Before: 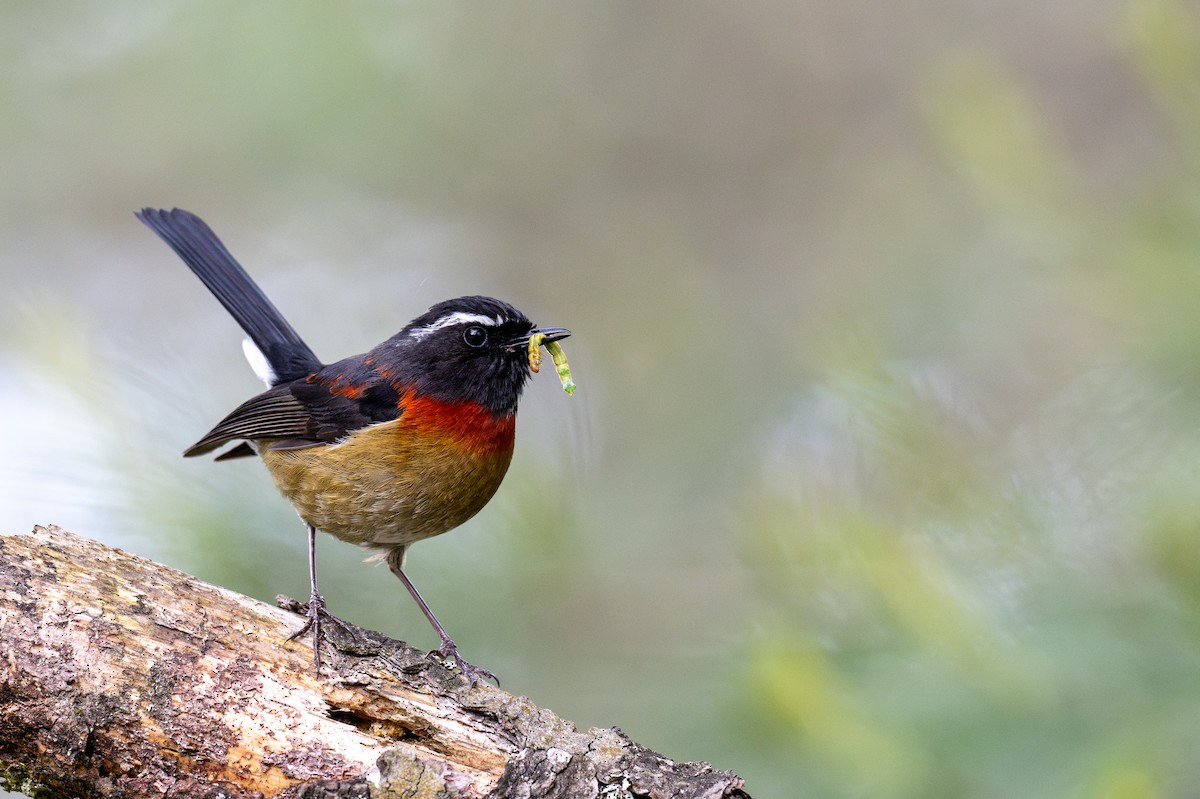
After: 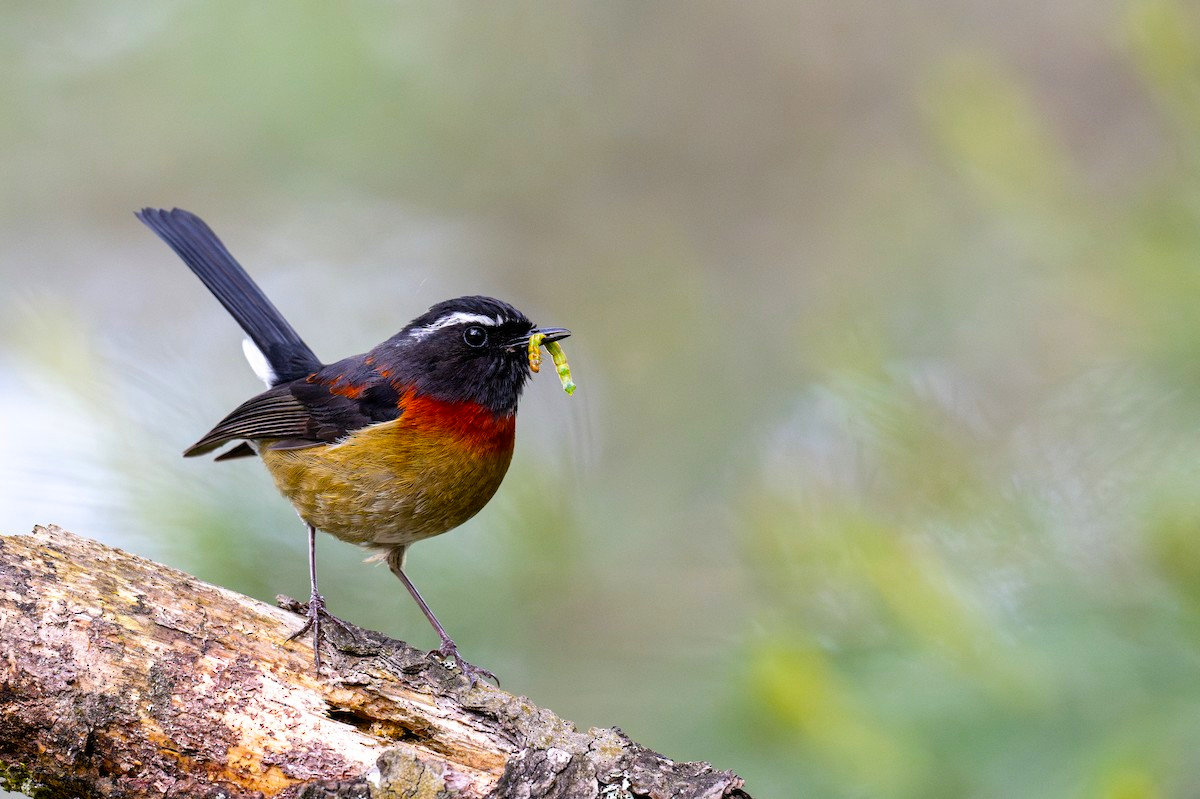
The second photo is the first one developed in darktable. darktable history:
color balance rgb: perceptual saturation grading › global saturation 29.96%
